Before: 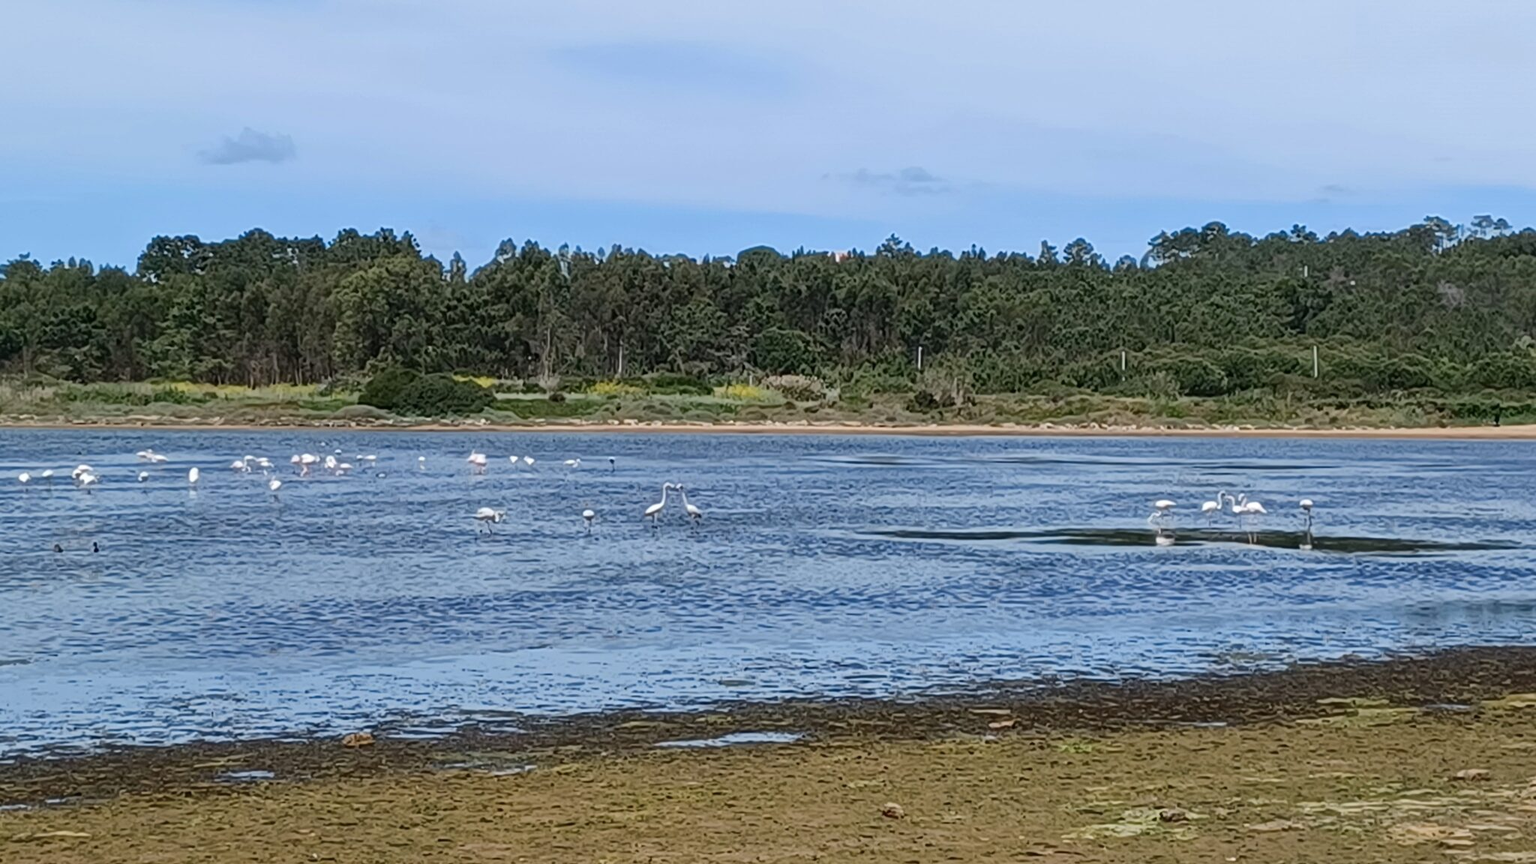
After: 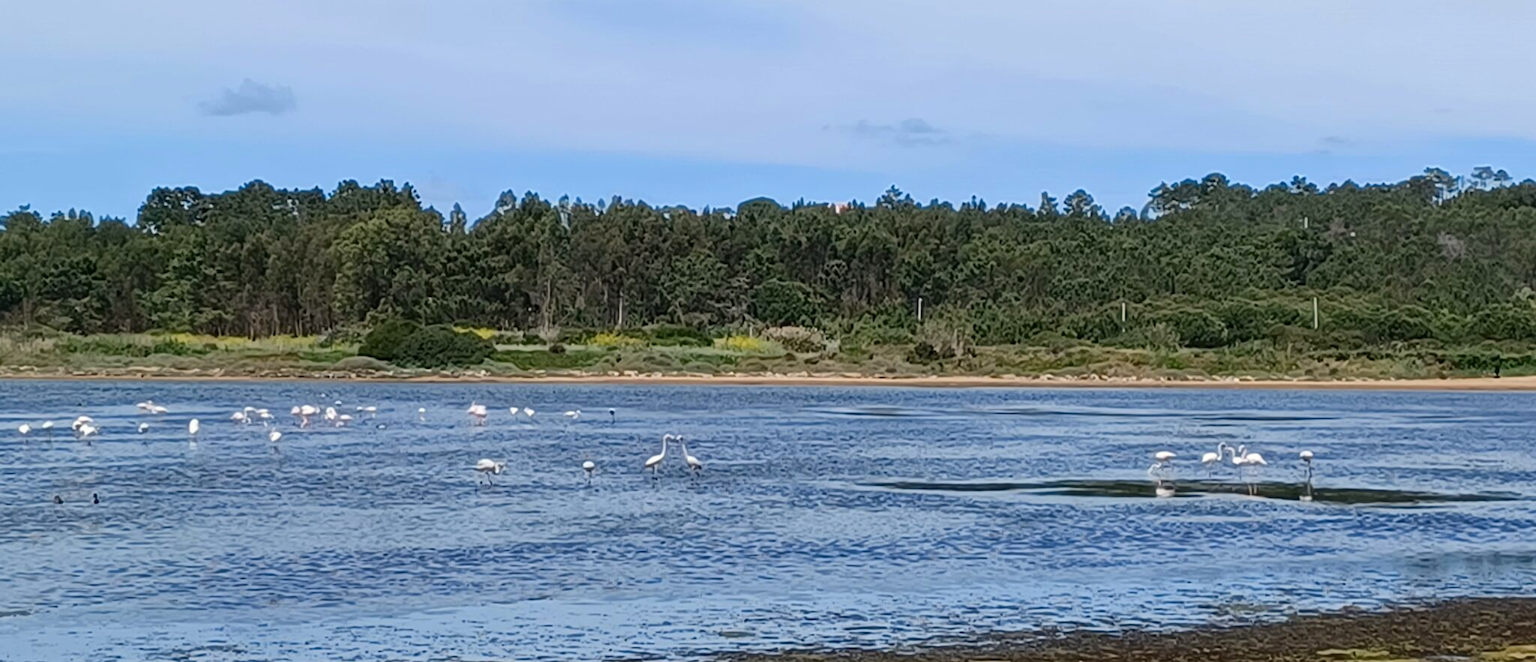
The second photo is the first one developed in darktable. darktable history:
color correction: highlights a* 0.816, highlights b* 2.78, saturation 1.1
crop: top 5.667%, bottom 17.637%
